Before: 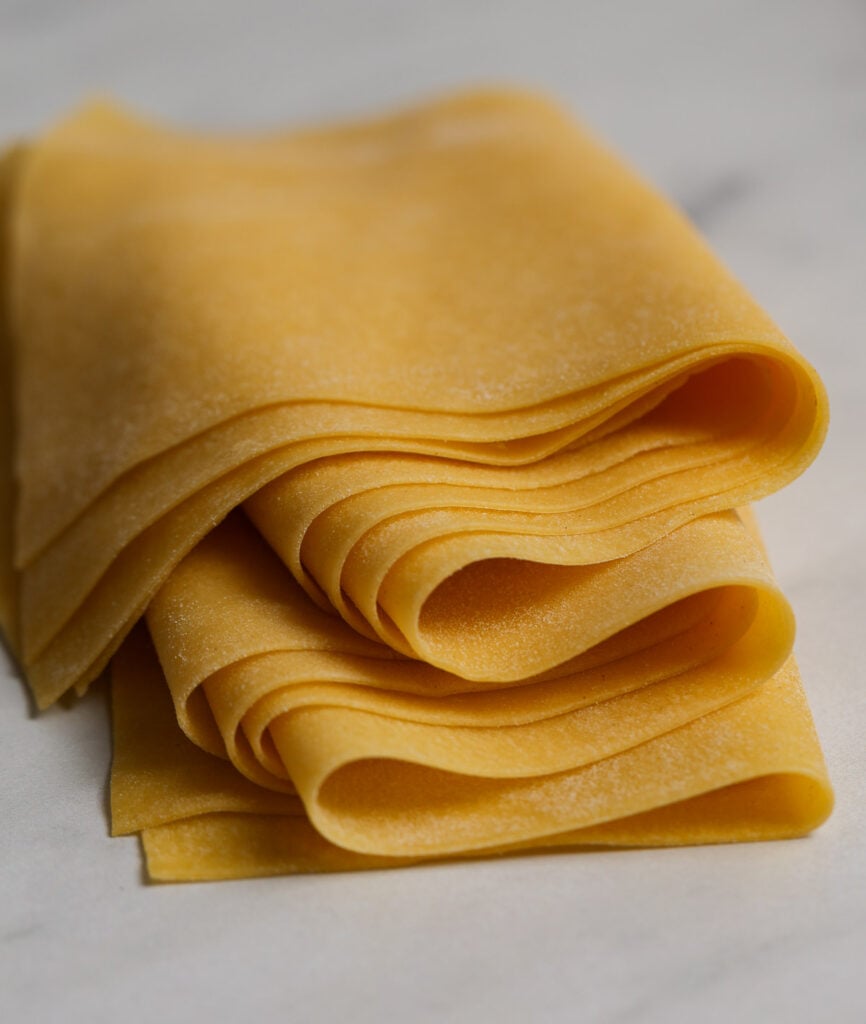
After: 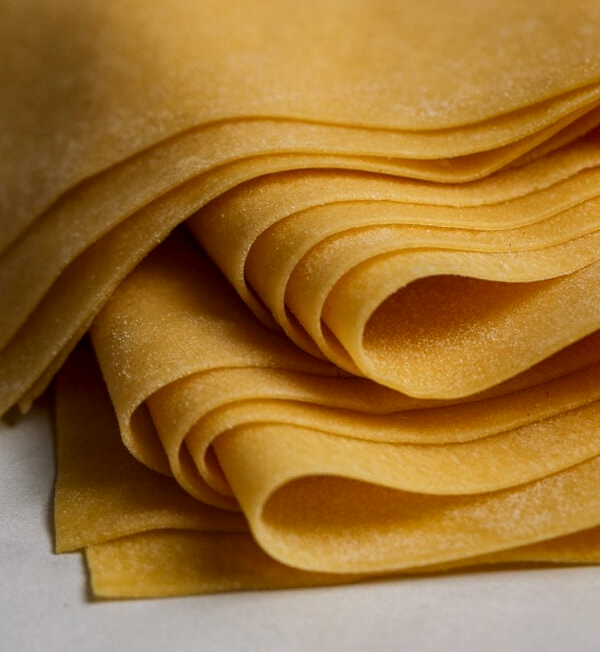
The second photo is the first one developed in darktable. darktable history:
local contrast: detail 130%
crop: left 6.488%, top 27.668%, right 24.183%, bottom 8.656%
